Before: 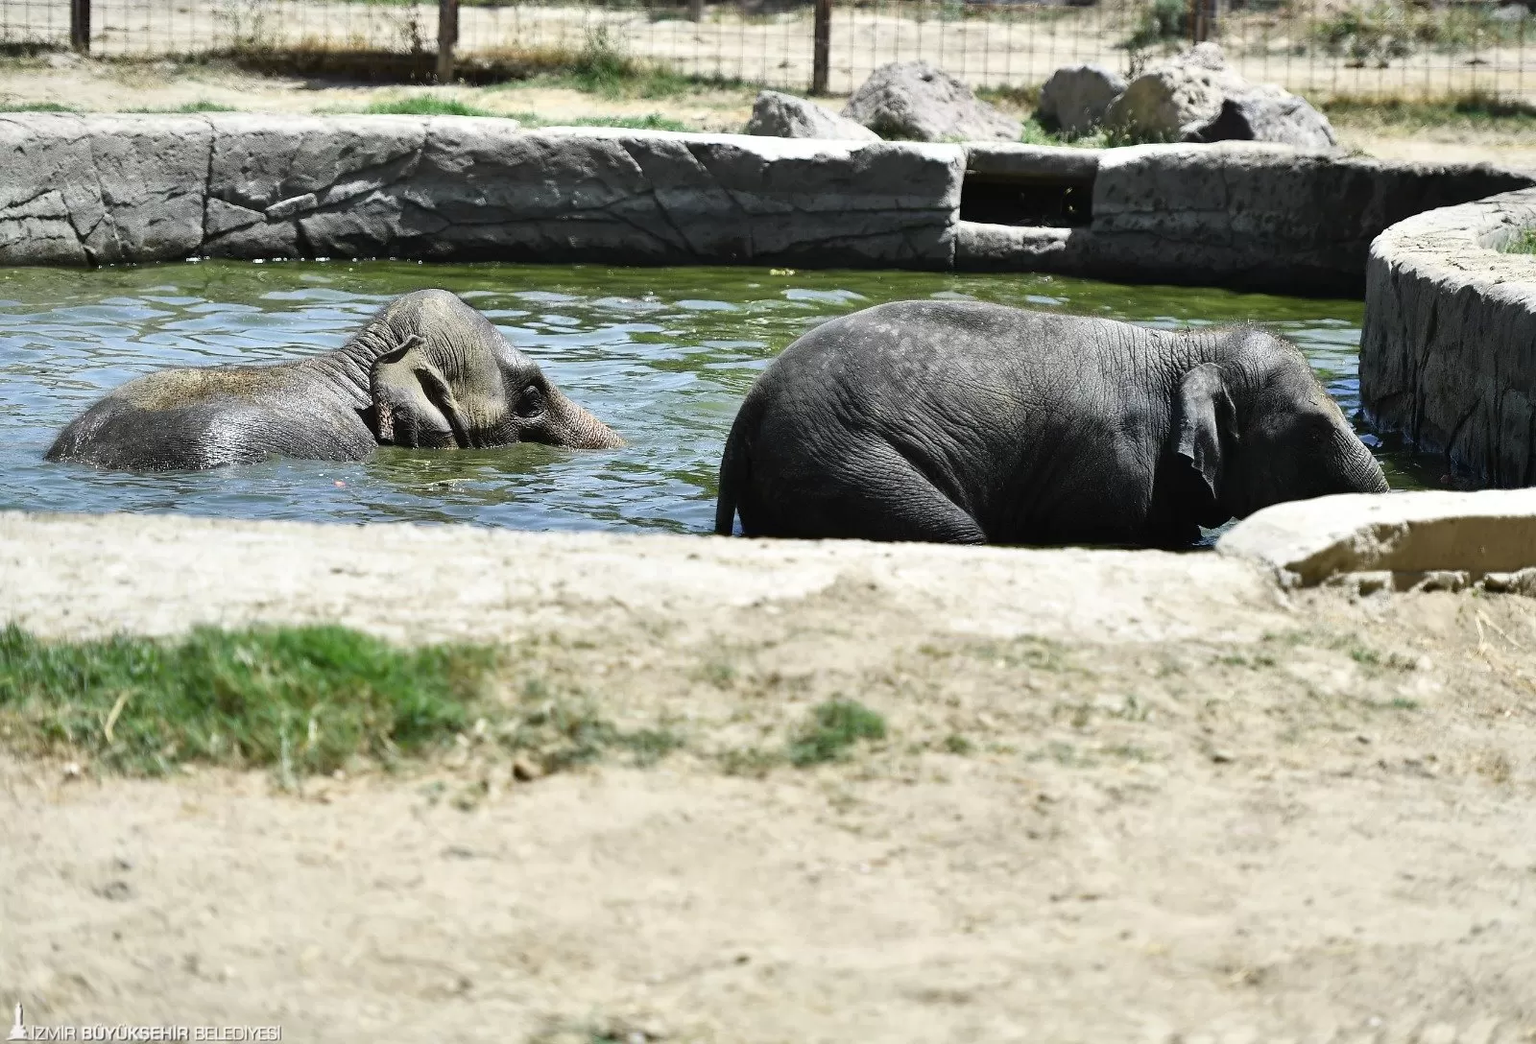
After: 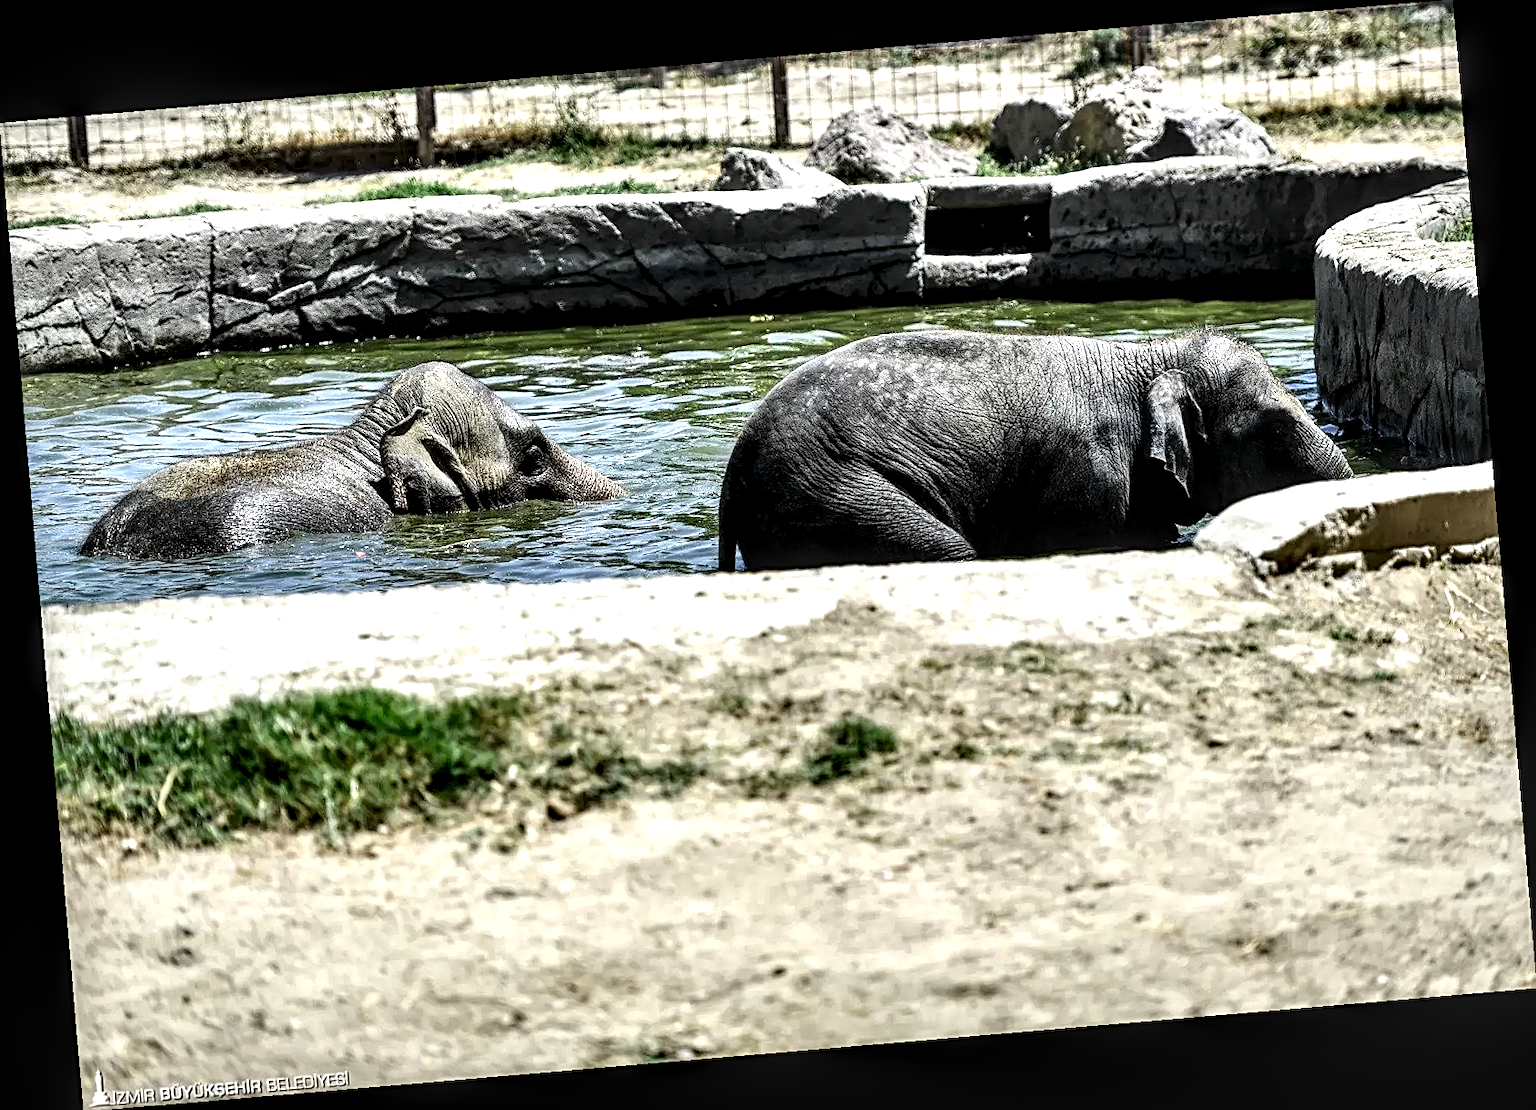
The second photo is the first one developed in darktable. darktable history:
rotate and perspective: rotation -4.86°, automatic cropping off
local contrast: highlights 20%, detail 197%
sharpen: radius 2.167, amount 0.381, threshold 0
tone equalizer: -8 EV -0.417 EV, -7 EV -0.389 EV, -6 EV -0.333 EV, -5 EV -0.222 EV, -3 EV 0.222 EV, -2 EV 0.333 EV, -1 EV 0.389 EV, +0 EV 0.417 EV, edges refinement/feathering 500, mask exposure compensation -1.57 EV, preserve details no
